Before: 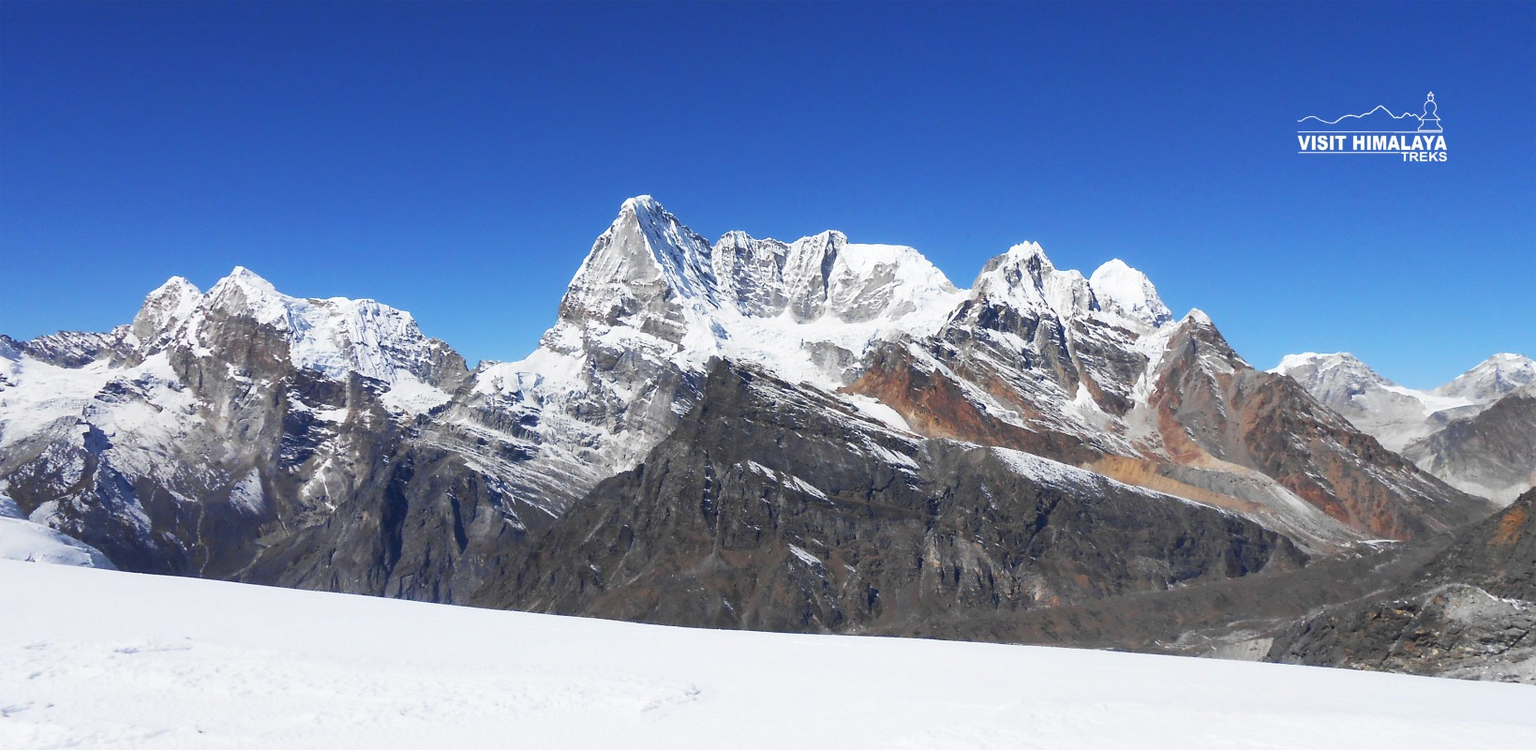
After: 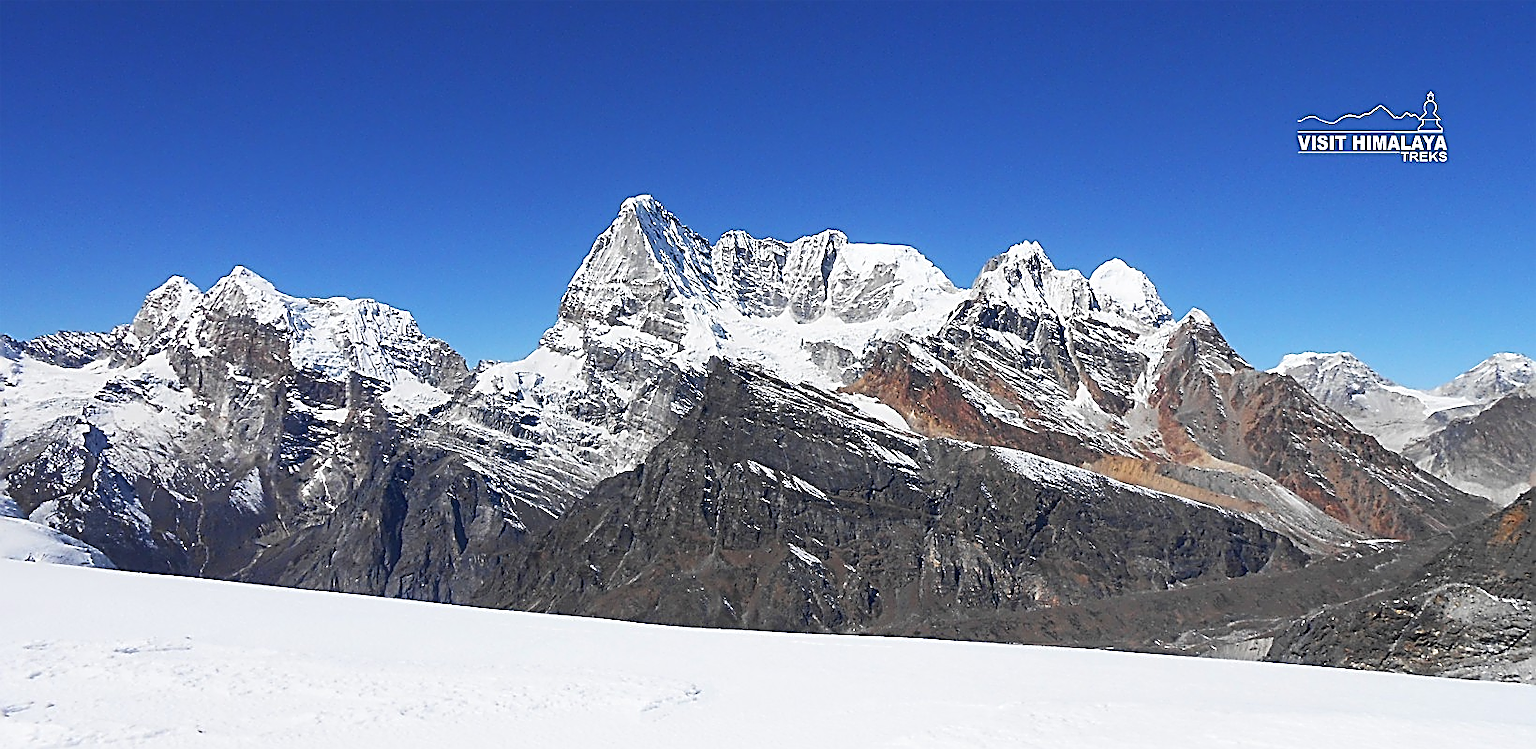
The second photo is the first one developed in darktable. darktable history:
sharpen: amount 1.878
